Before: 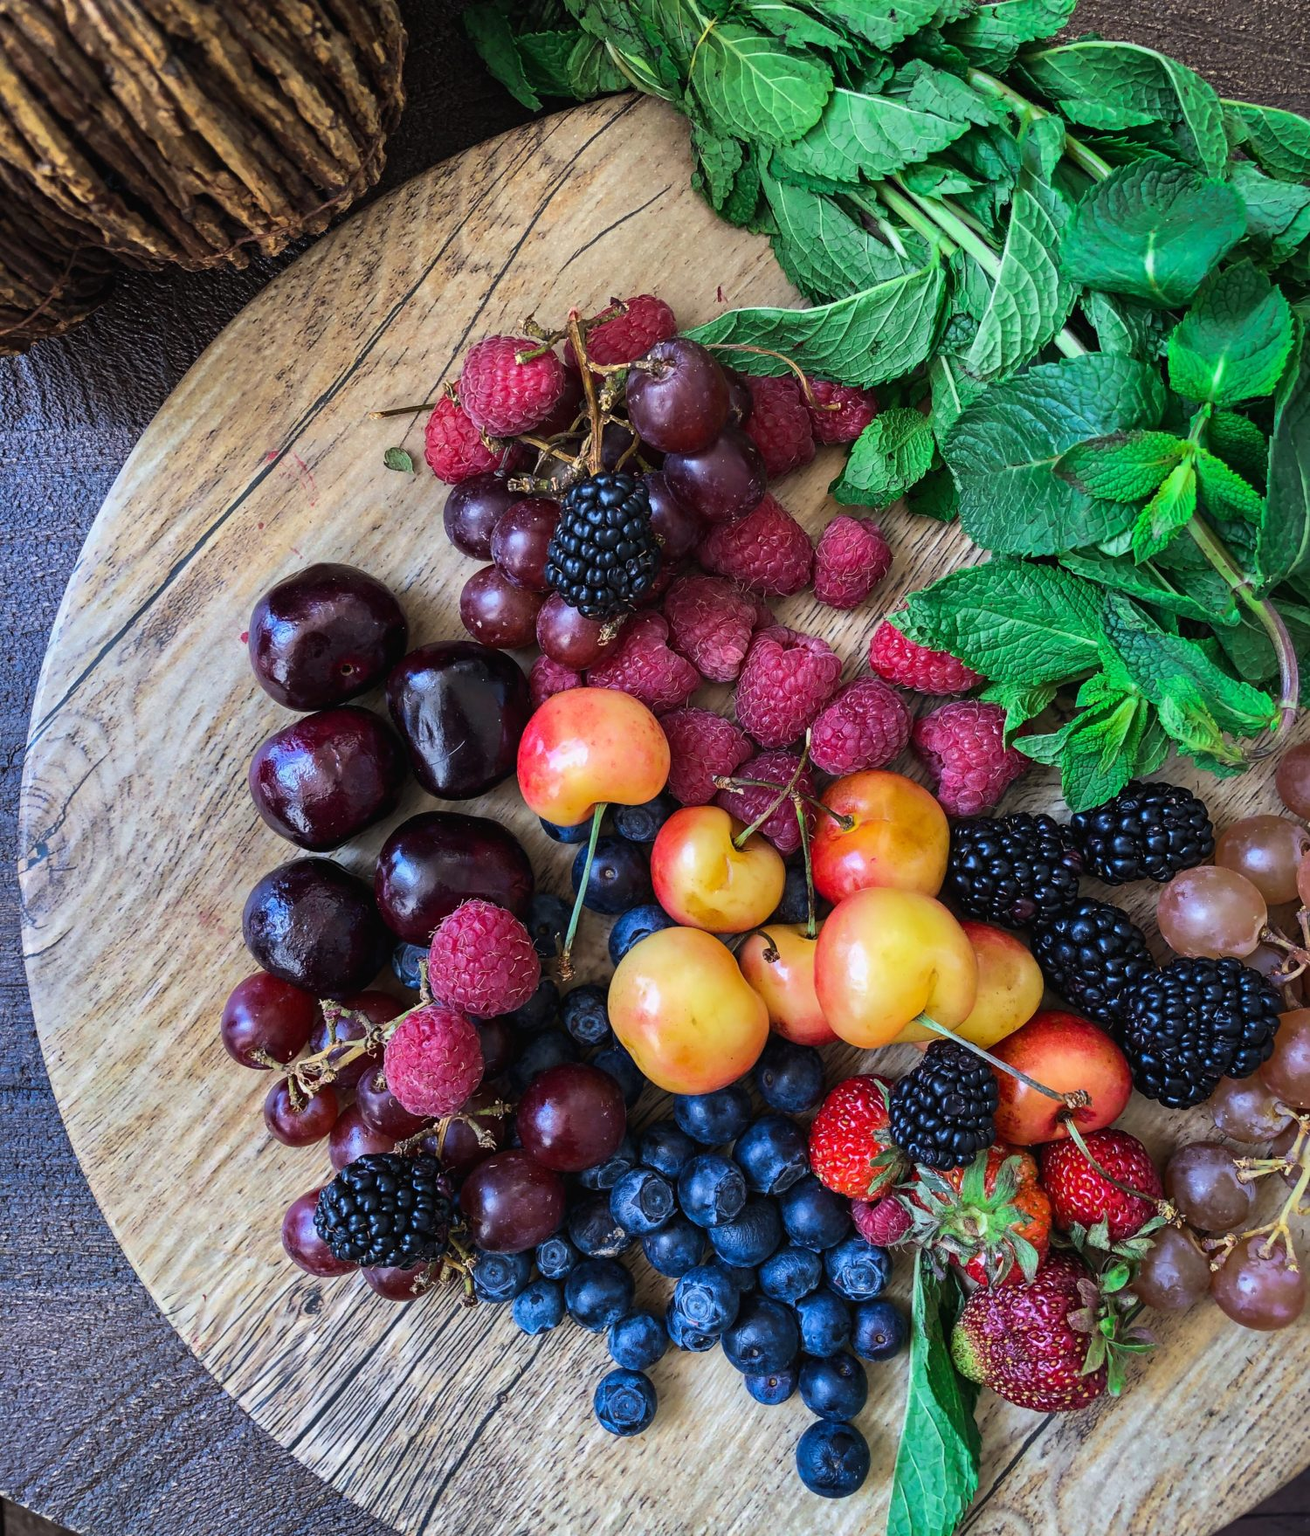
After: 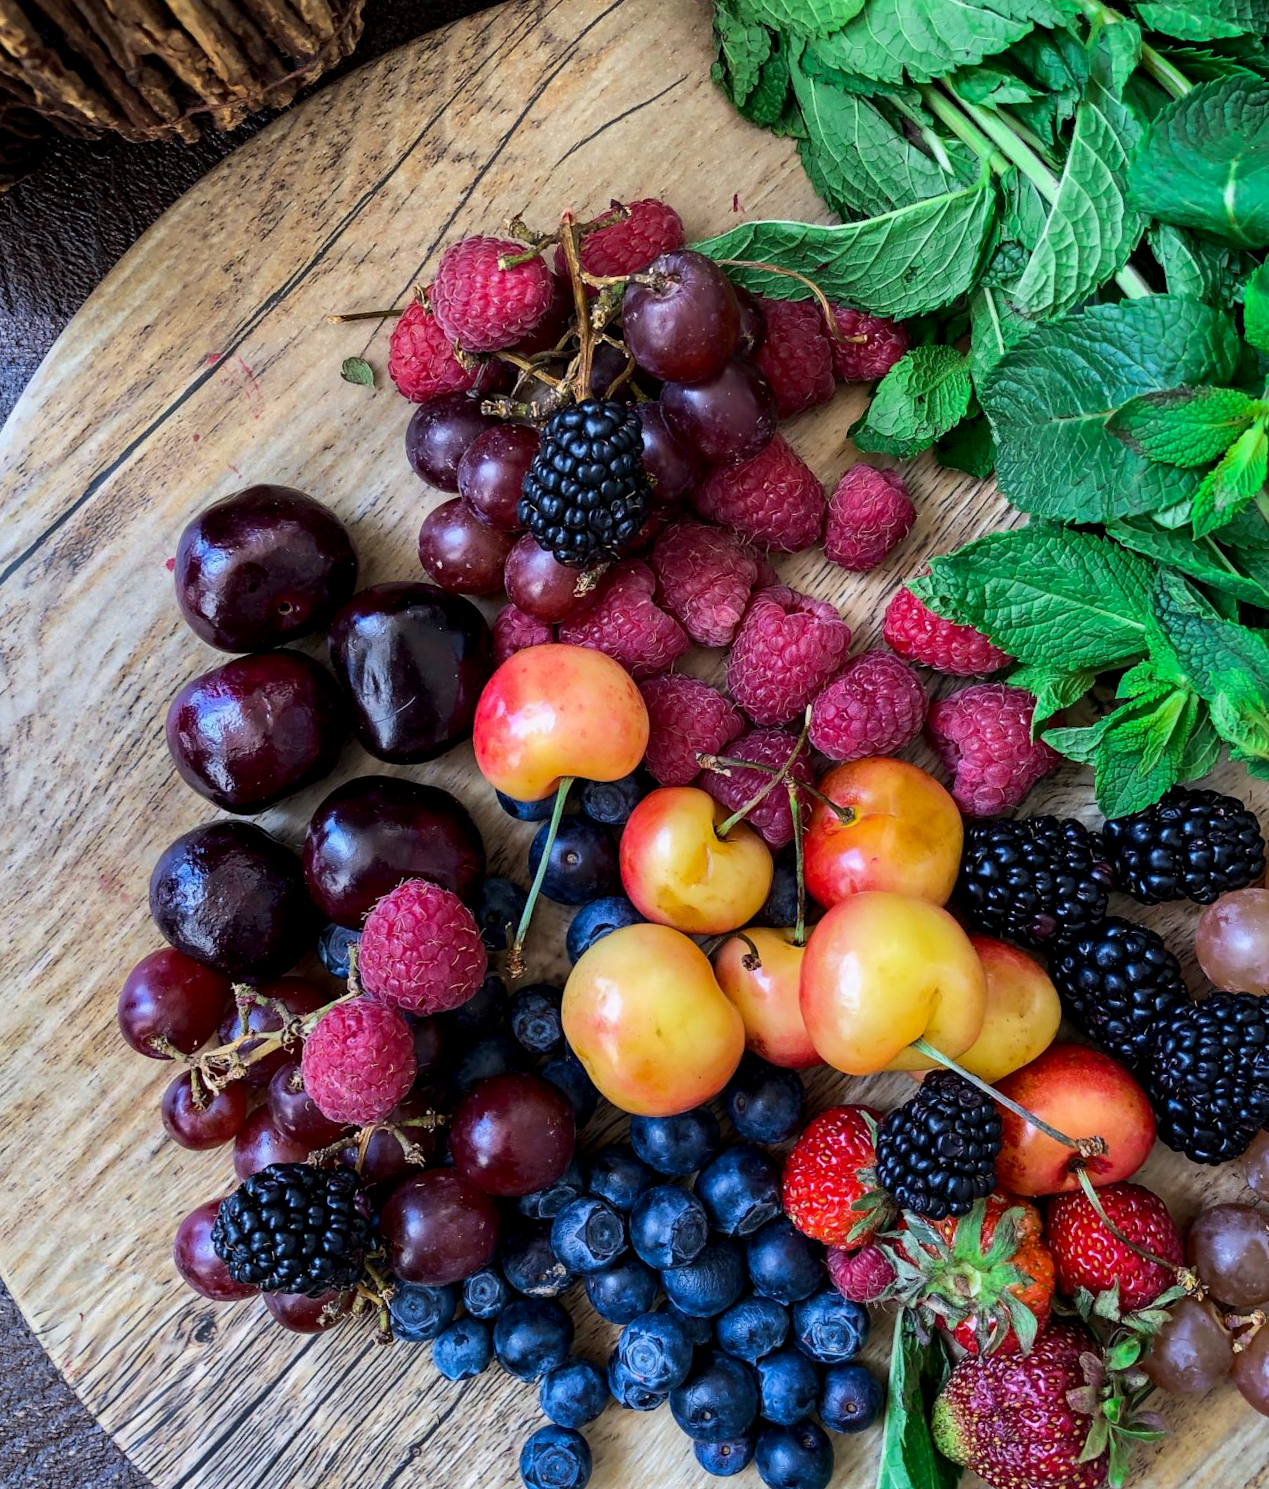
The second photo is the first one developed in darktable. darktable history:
crop and rotate: angle -3.27°, left 5.211%, top 5.211%, right 4.607%, bottom 4.607%
exposure: black level correction 0.005, exposure 0.014 EV, compensate highlight preservation false
